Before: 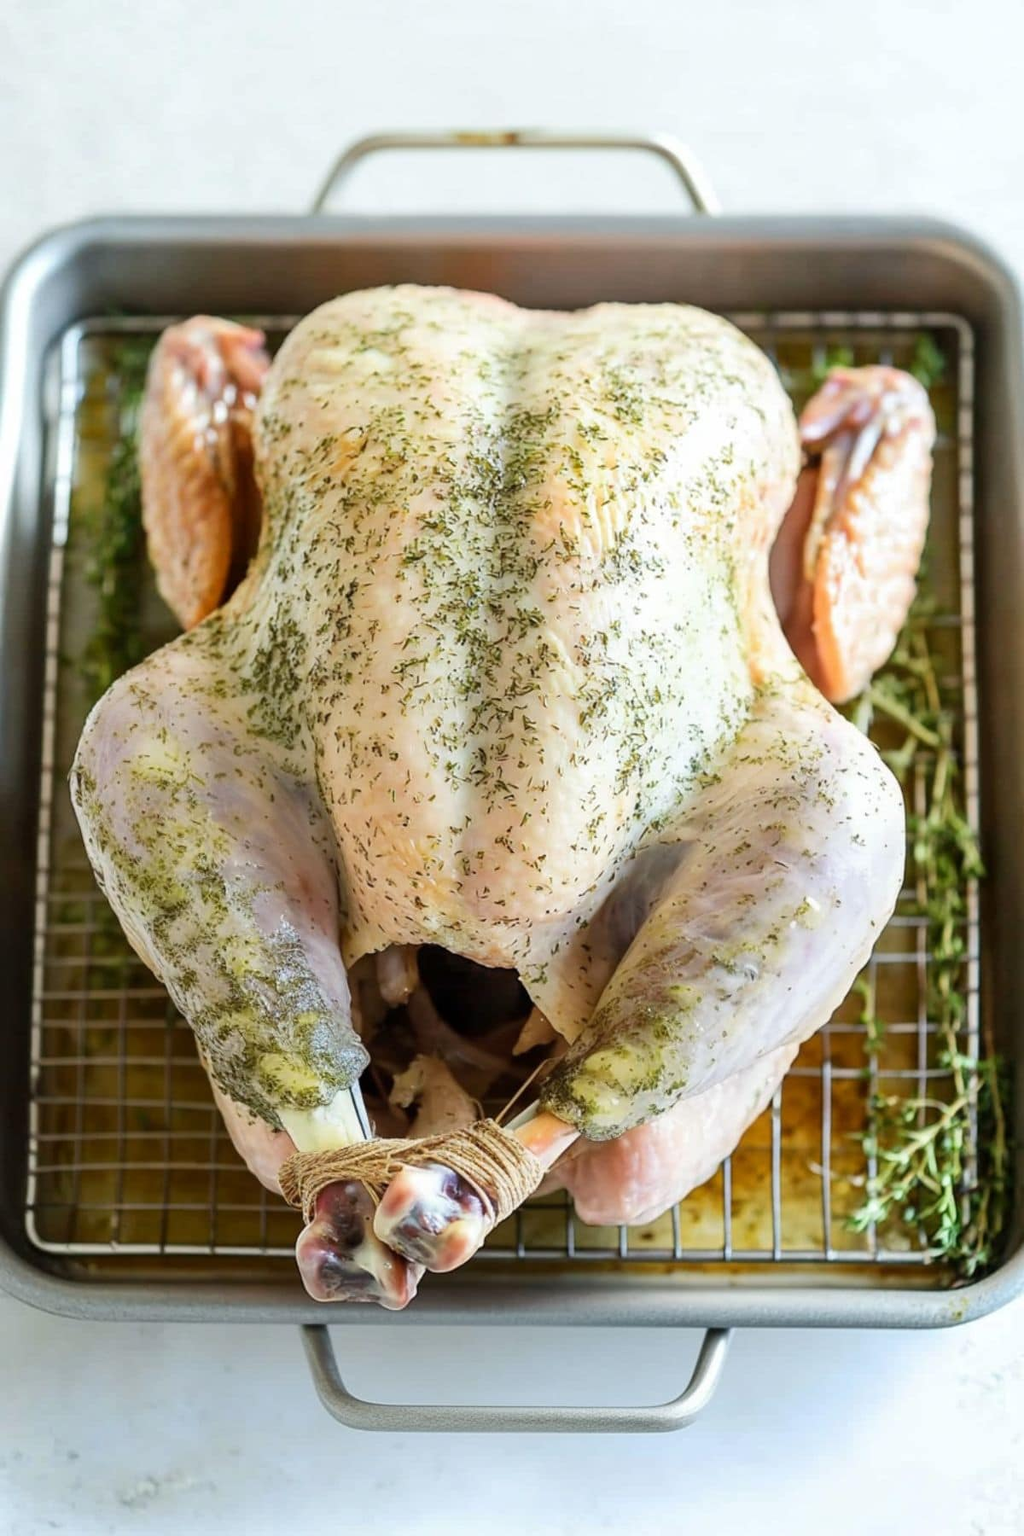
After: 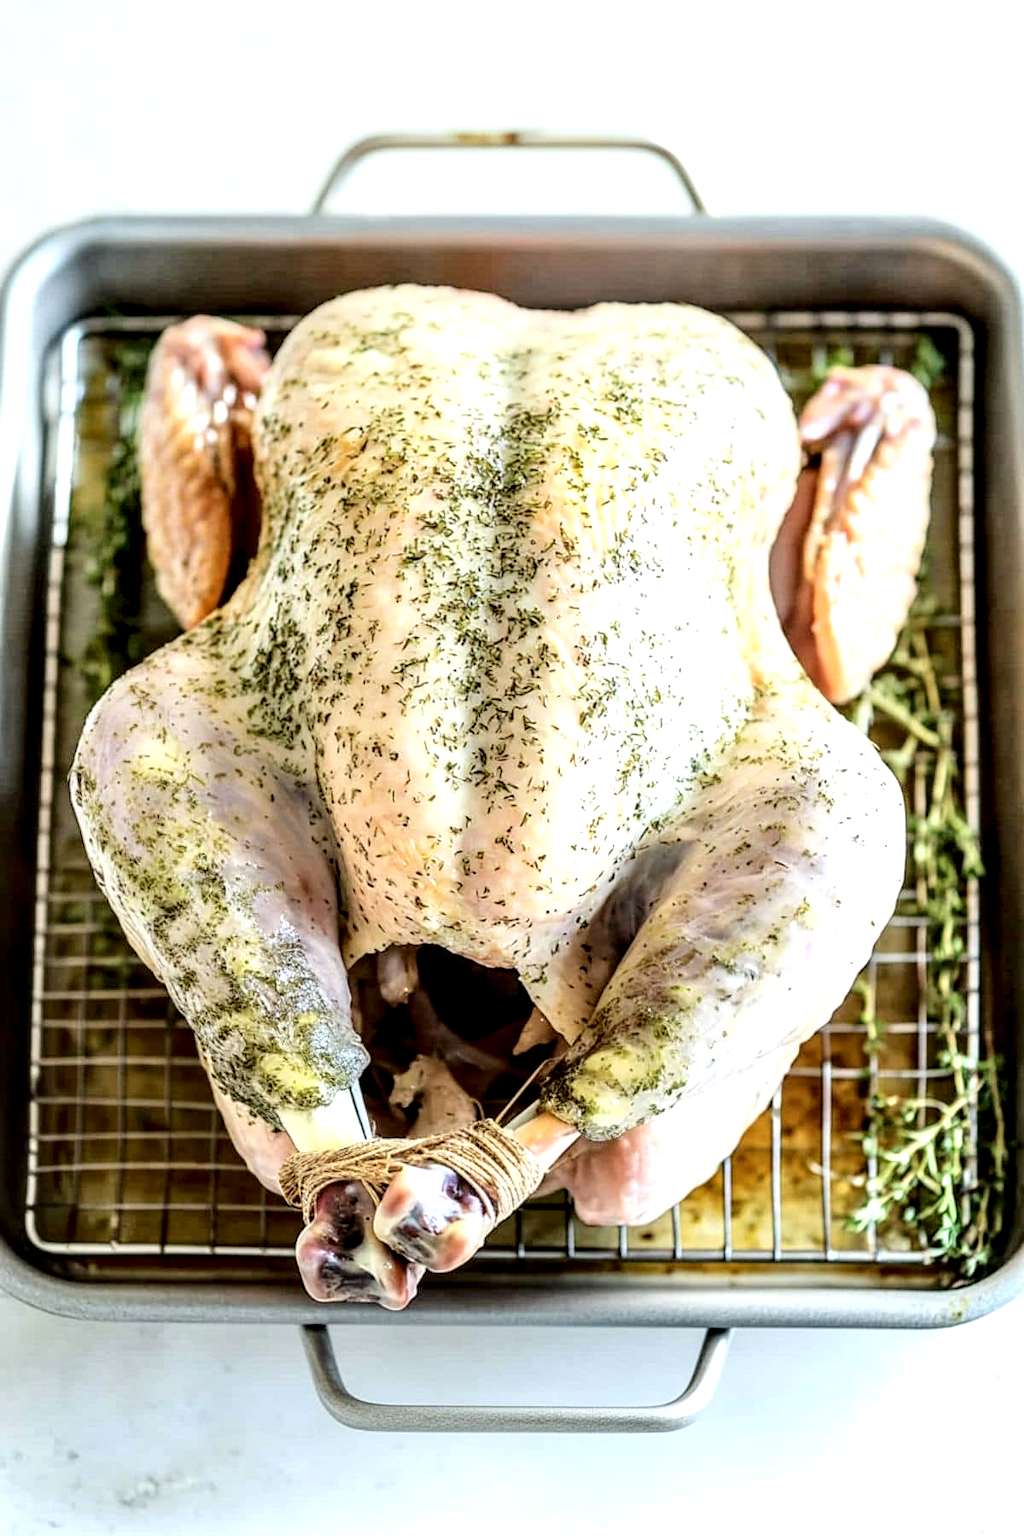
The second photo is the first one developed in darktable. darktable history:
exposure: exposure 0.202 EV, compensate highlight preservation false
tone curve: curves: ch0 [(0, 0) (0.003, 0.015) (0.011, 0.019) (0.025, 0.027) (0.044, 0.041) (0.069, 0.055) (0.1, 0.079) (0.136, 0.099) (0.177, 0.149) (0.224, 0.216) (0.277, 0.292) (0.335, 0.383) (0.399, 0.474) (0.468, 0.556) (0.543, 0.632) (0.623, 0.711) (0.709, 0.789) (0.801, 0.871) (0.898, 0.944) (1, 1)], color space Lab, independent channels
local contrast: highlights 65%, shadows 54%, detail 169%, midtone range 0.516
